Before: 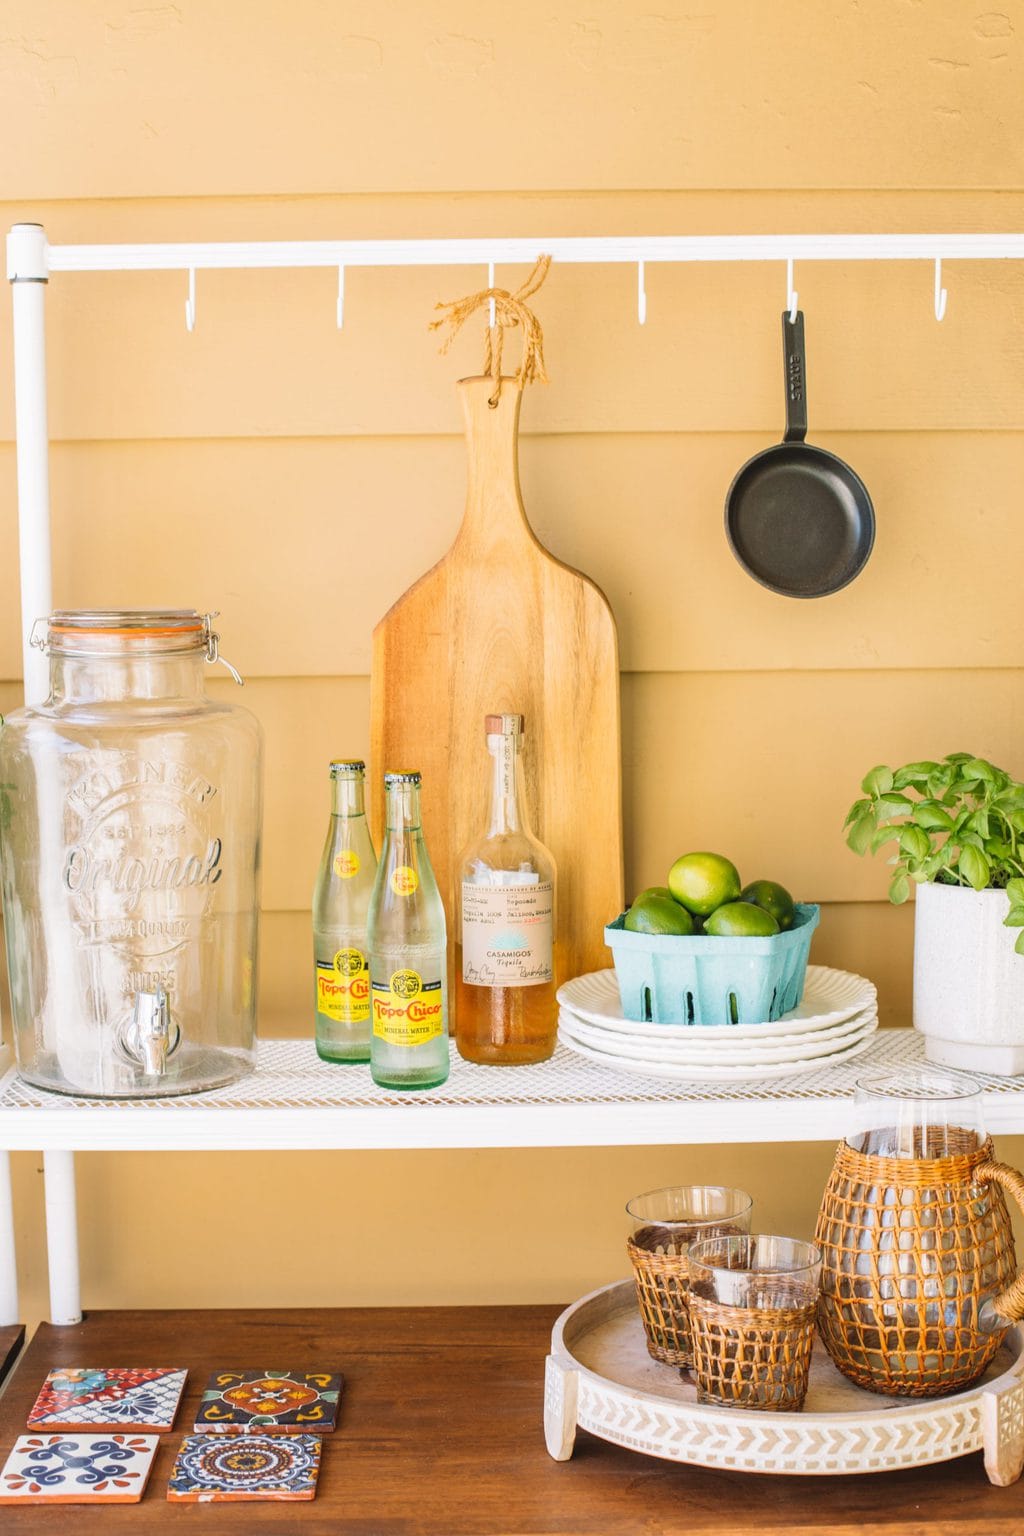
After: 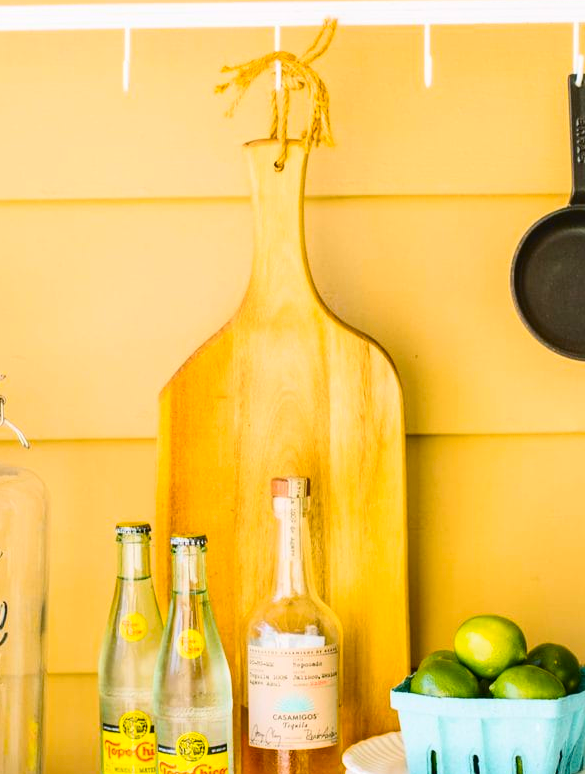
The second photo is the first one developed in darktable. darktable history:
color balance rgb: linear chroma grading › global chroma 10%, perceptual saturation grading › global saturation 30%, global vibrance 10%
contrast brightness saturation: contrast 0.22
crop: left 20.932%, top 15.471%, right 21.848%, bottom 34.081%
